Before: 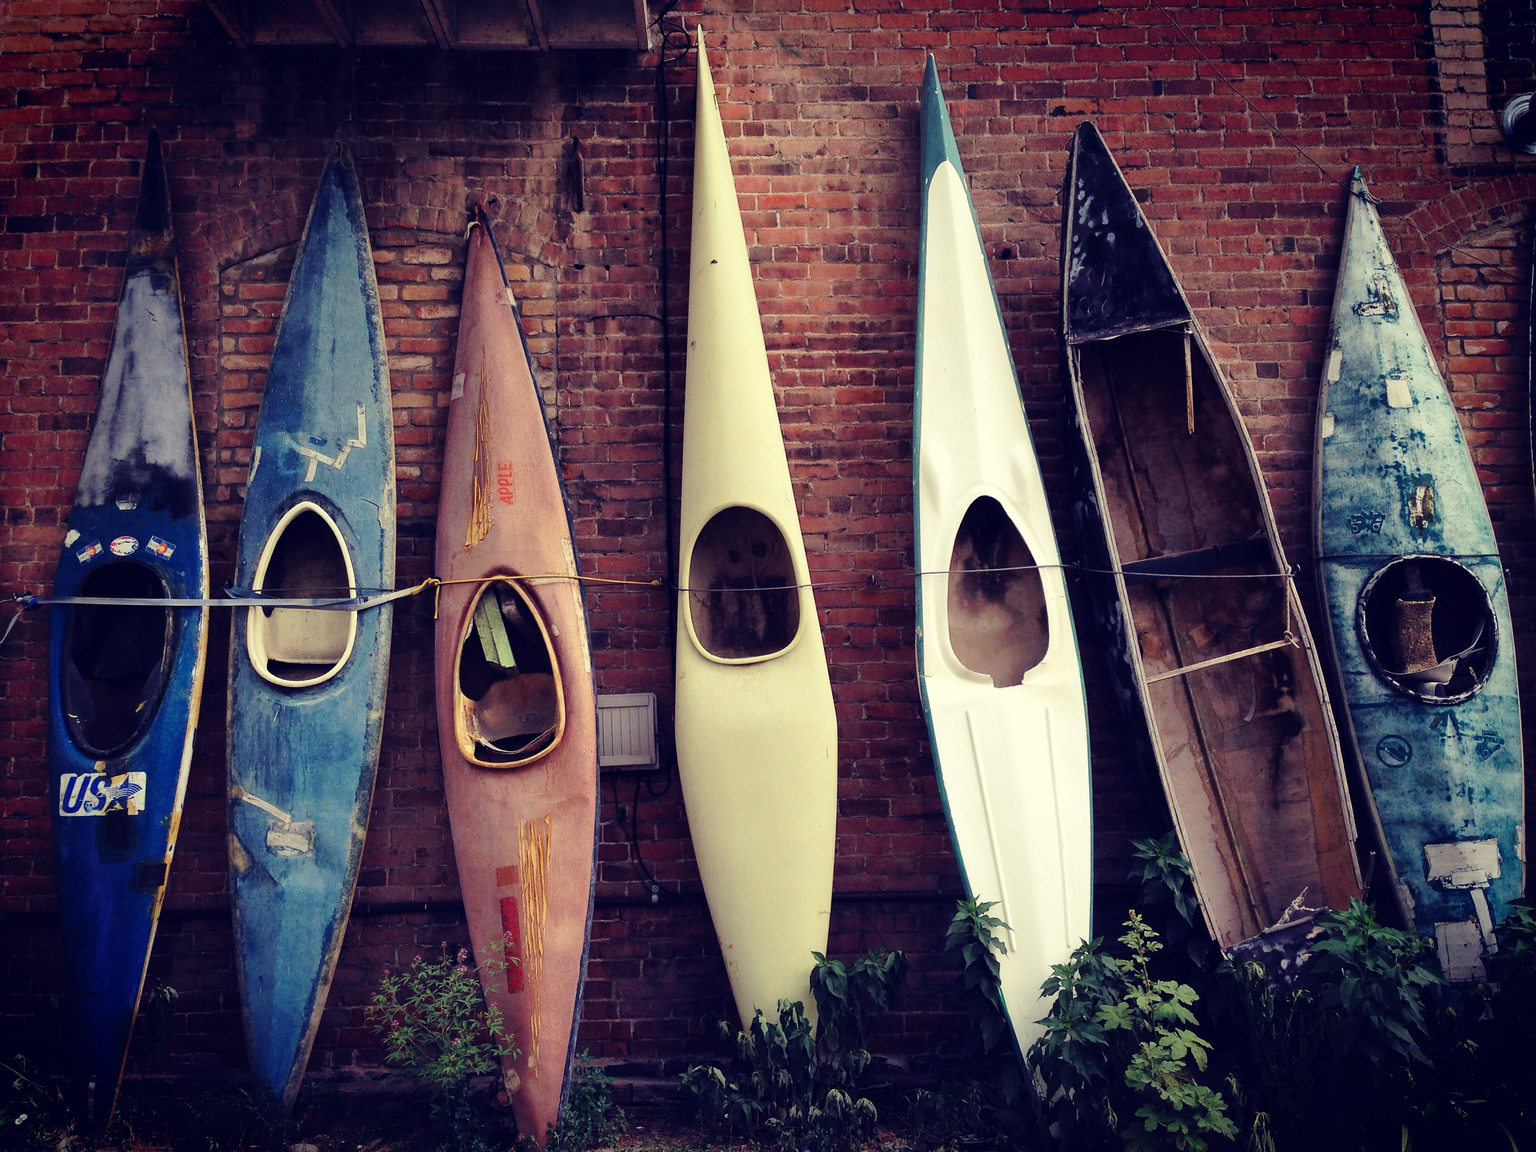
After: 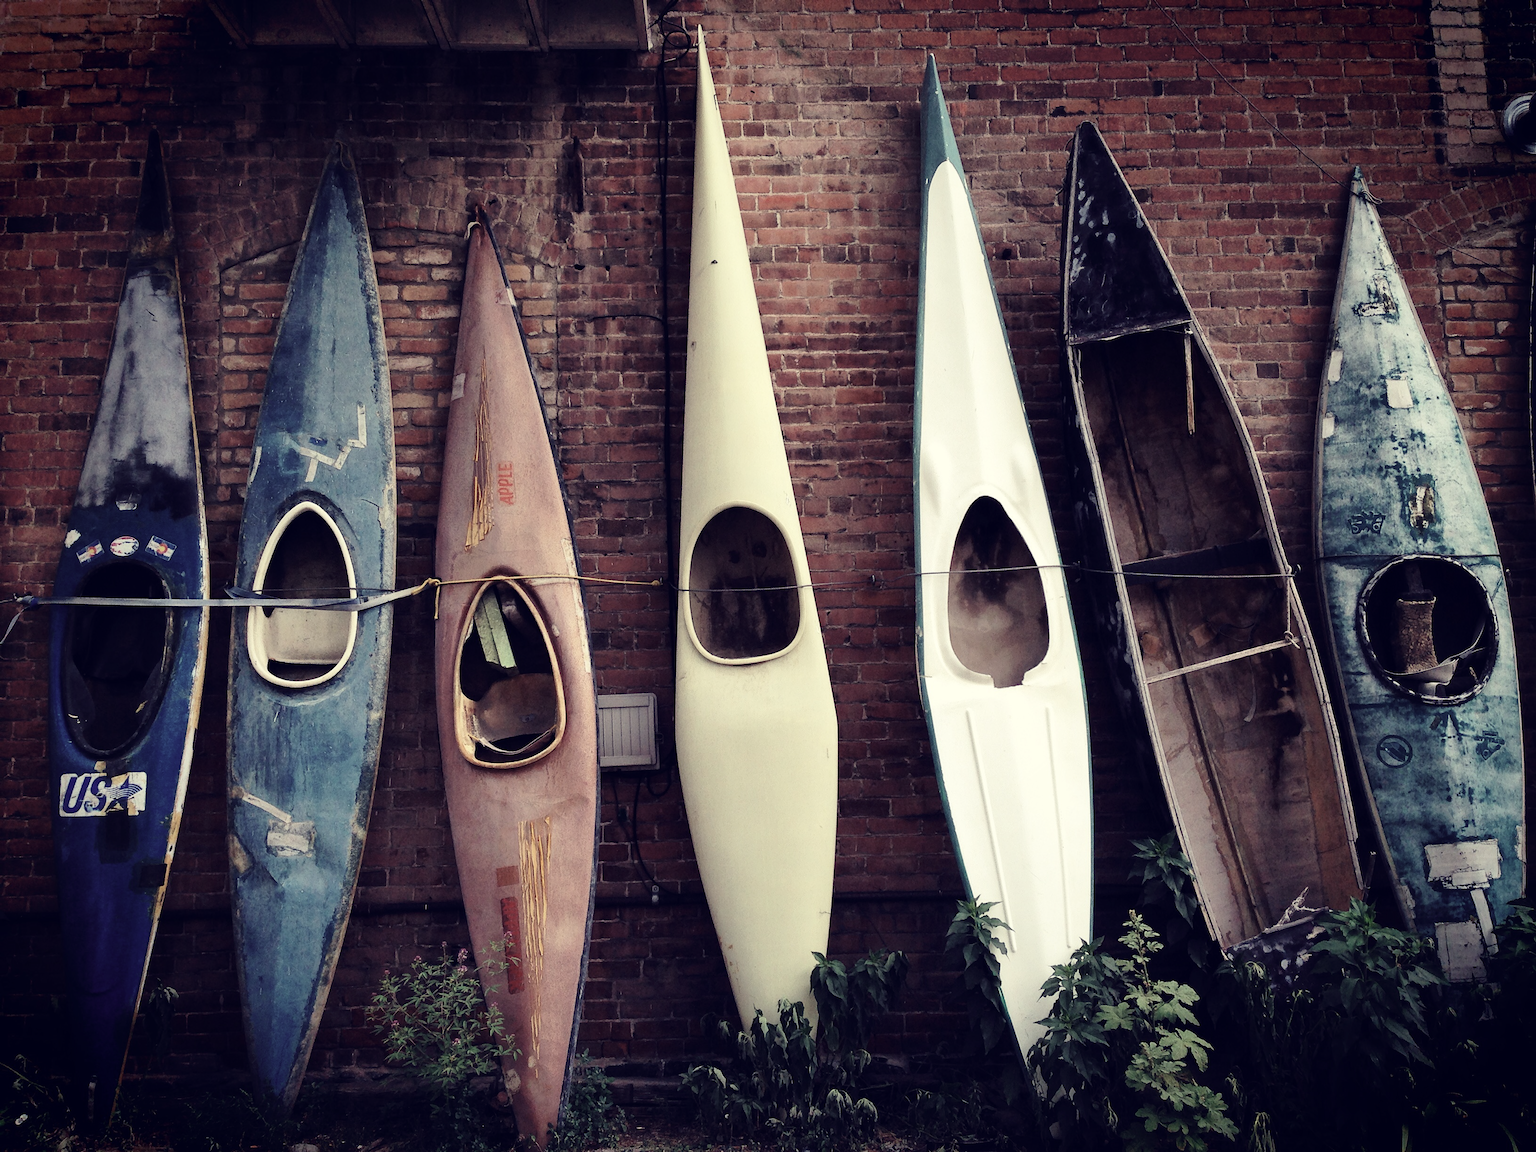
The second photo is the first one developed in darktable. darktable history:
contrast brightness saturation: contrast 0.101, saturation -0.362
